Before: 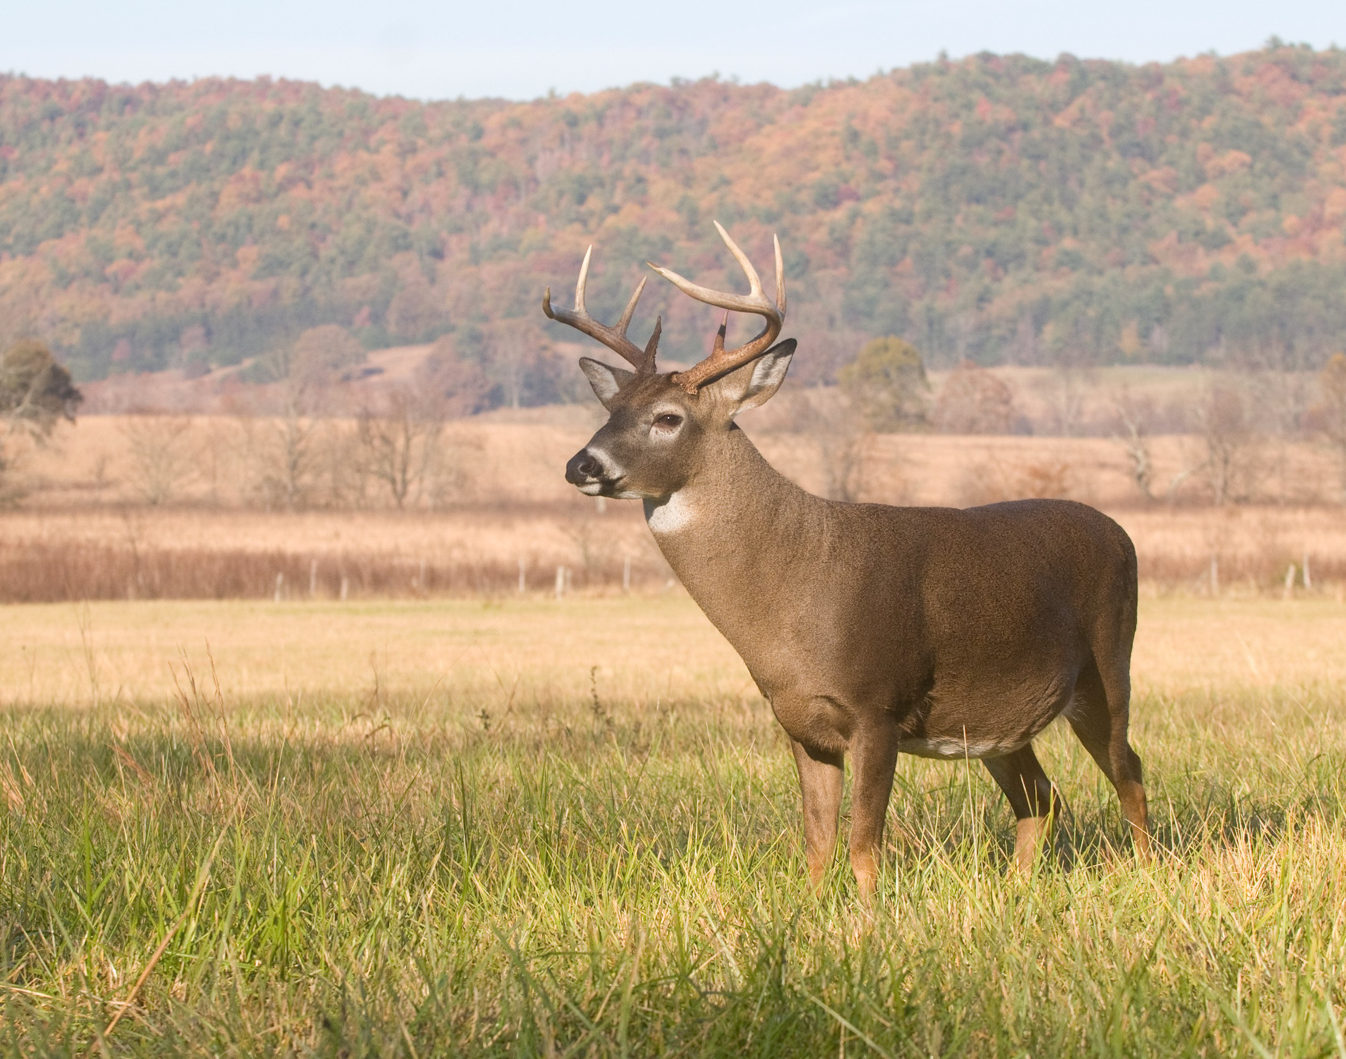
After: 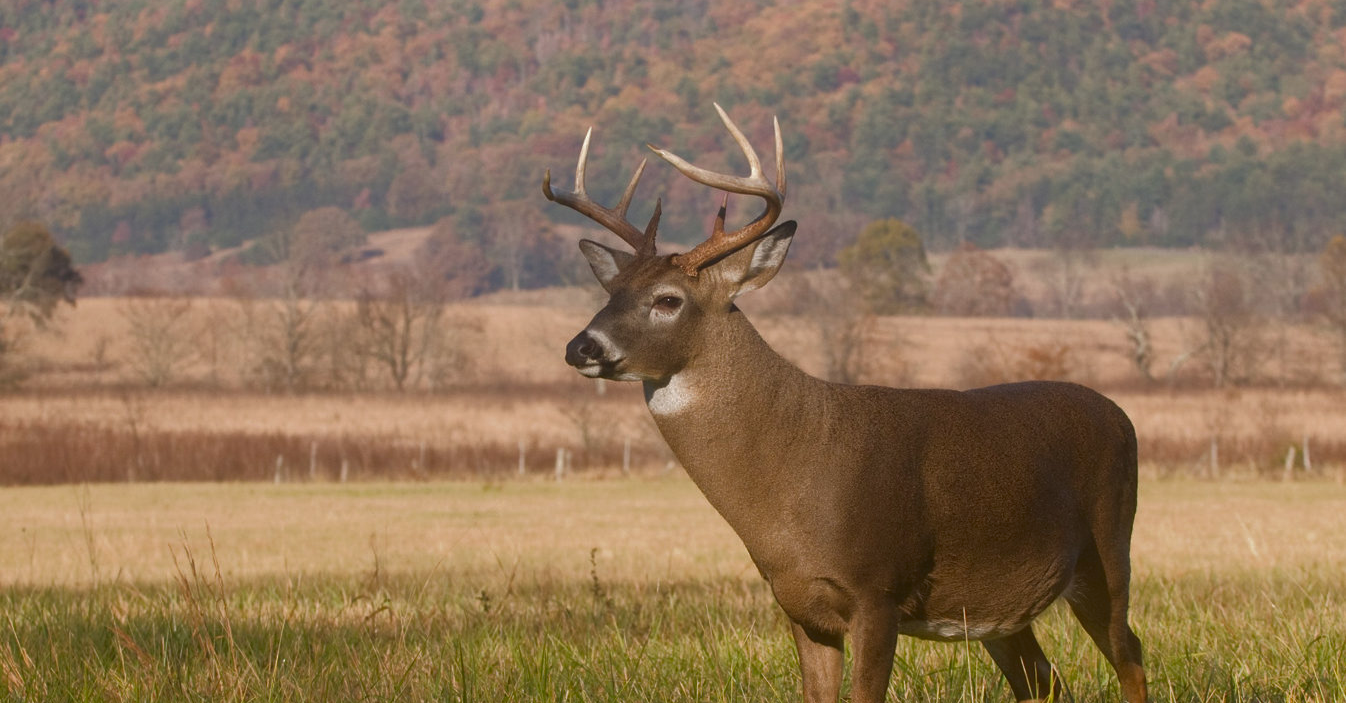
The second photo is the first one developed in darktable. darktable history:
tone curve: curves: ch0 [(0, 0) (0.003, 0.029) (0.011, 0.034) (0.025, 0.044) (0.044, 0.057) (0.069, 0.07) (0.1, 0.084) (0.136, 0.104) (0.177, 0.127) (0.224, 0.156) (0.277, 0.192) (0.335, 0.236) (0.399, 0.284) (0.468, 0.339) (0.543, 0.393) (0.623, 0.454) (0.709, 0.541) (0.801, 0.65) (0.898, 0.766) (1, 1)], color space Lab, independent channels, preserve colors none
crop: top 11.167%, bottom 22.381%
